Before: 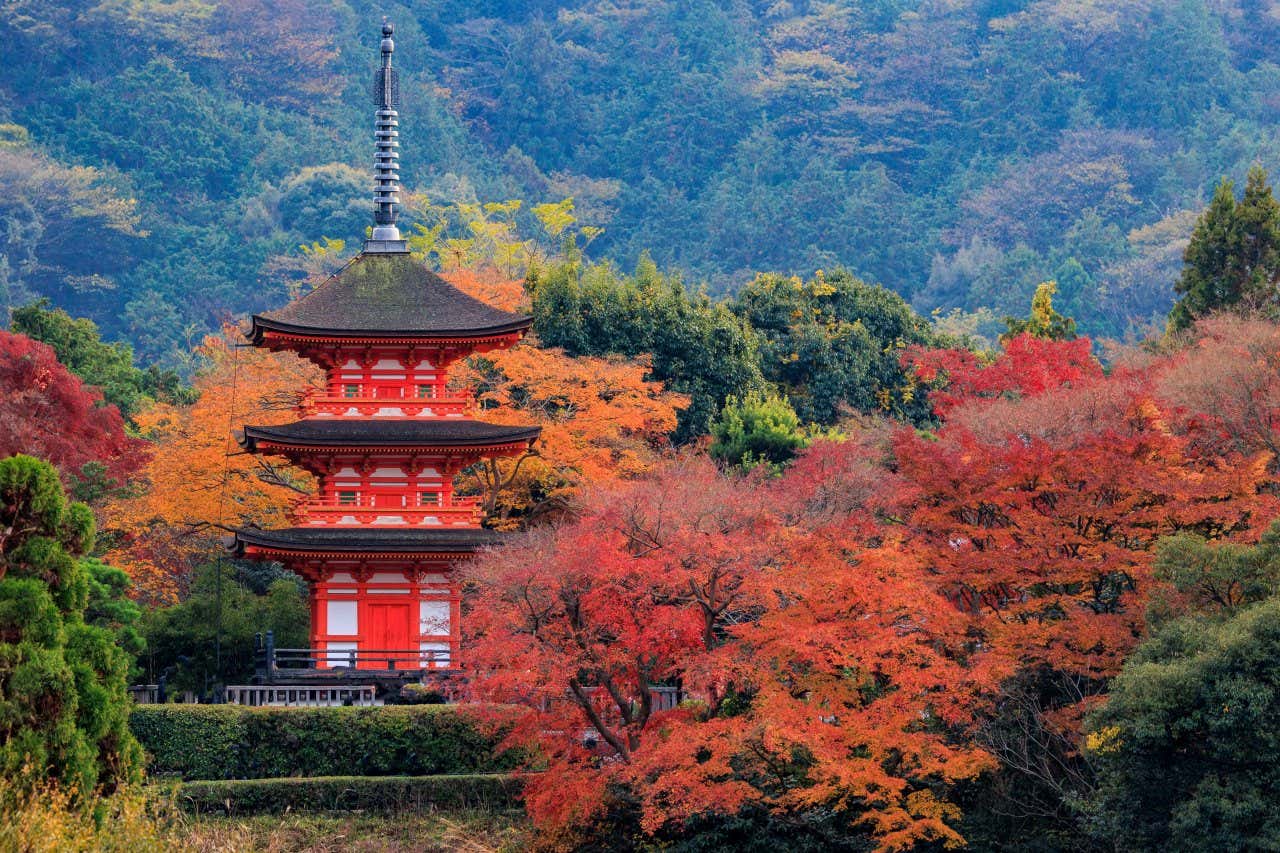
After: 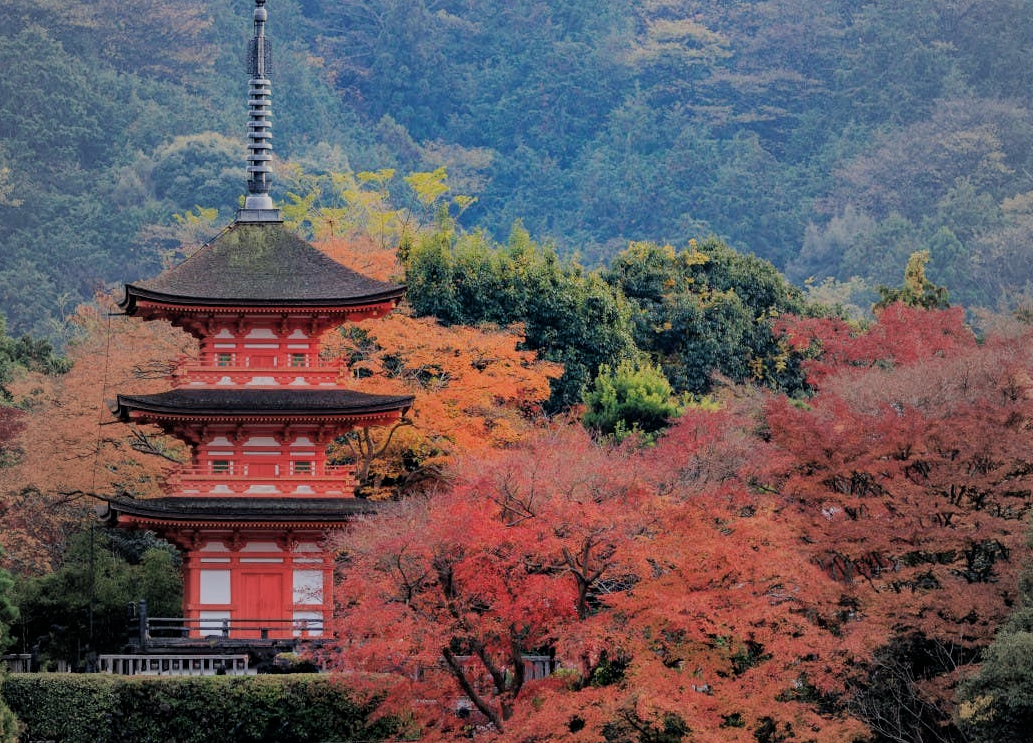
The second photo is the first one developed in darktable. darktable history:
filmic rgb: black relative exposure -7.65 EV, white relative exposure 4.56 EV, hardness 3.61, contrast 0.995
vignetting: fall-off start 18.32%, fall-off radius 136.65%, brightness -0.153, width/height ratio 0.623, shape 0.587
crop: left 9.965%, top 3.664%, right 9.289%, bottom 9.179%
